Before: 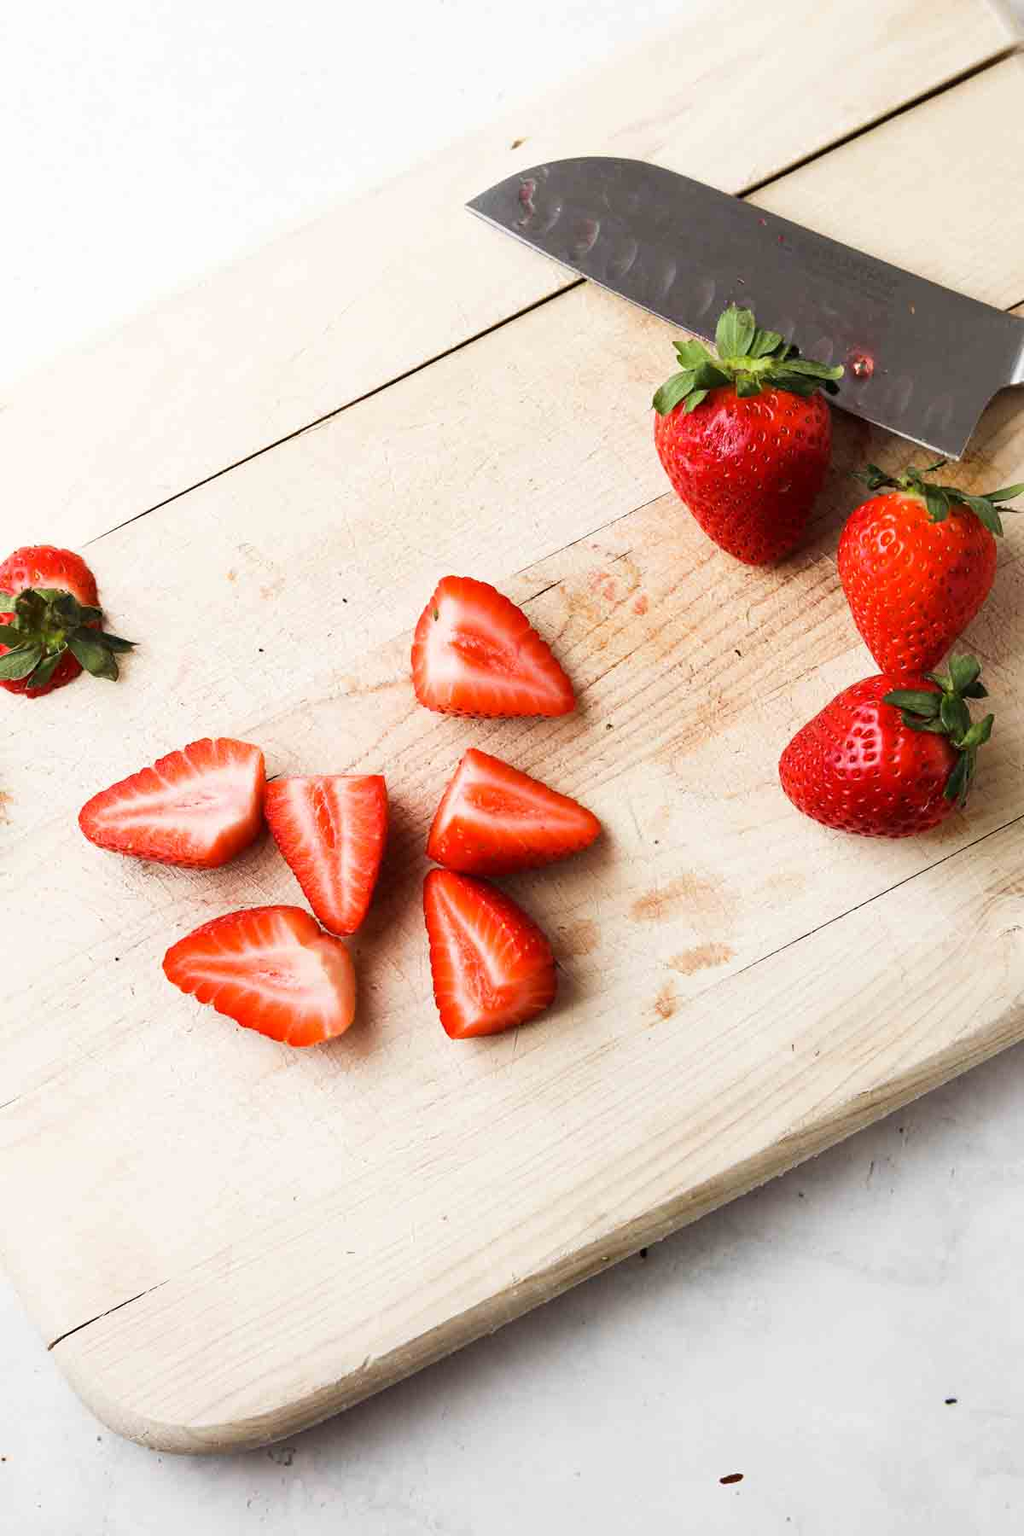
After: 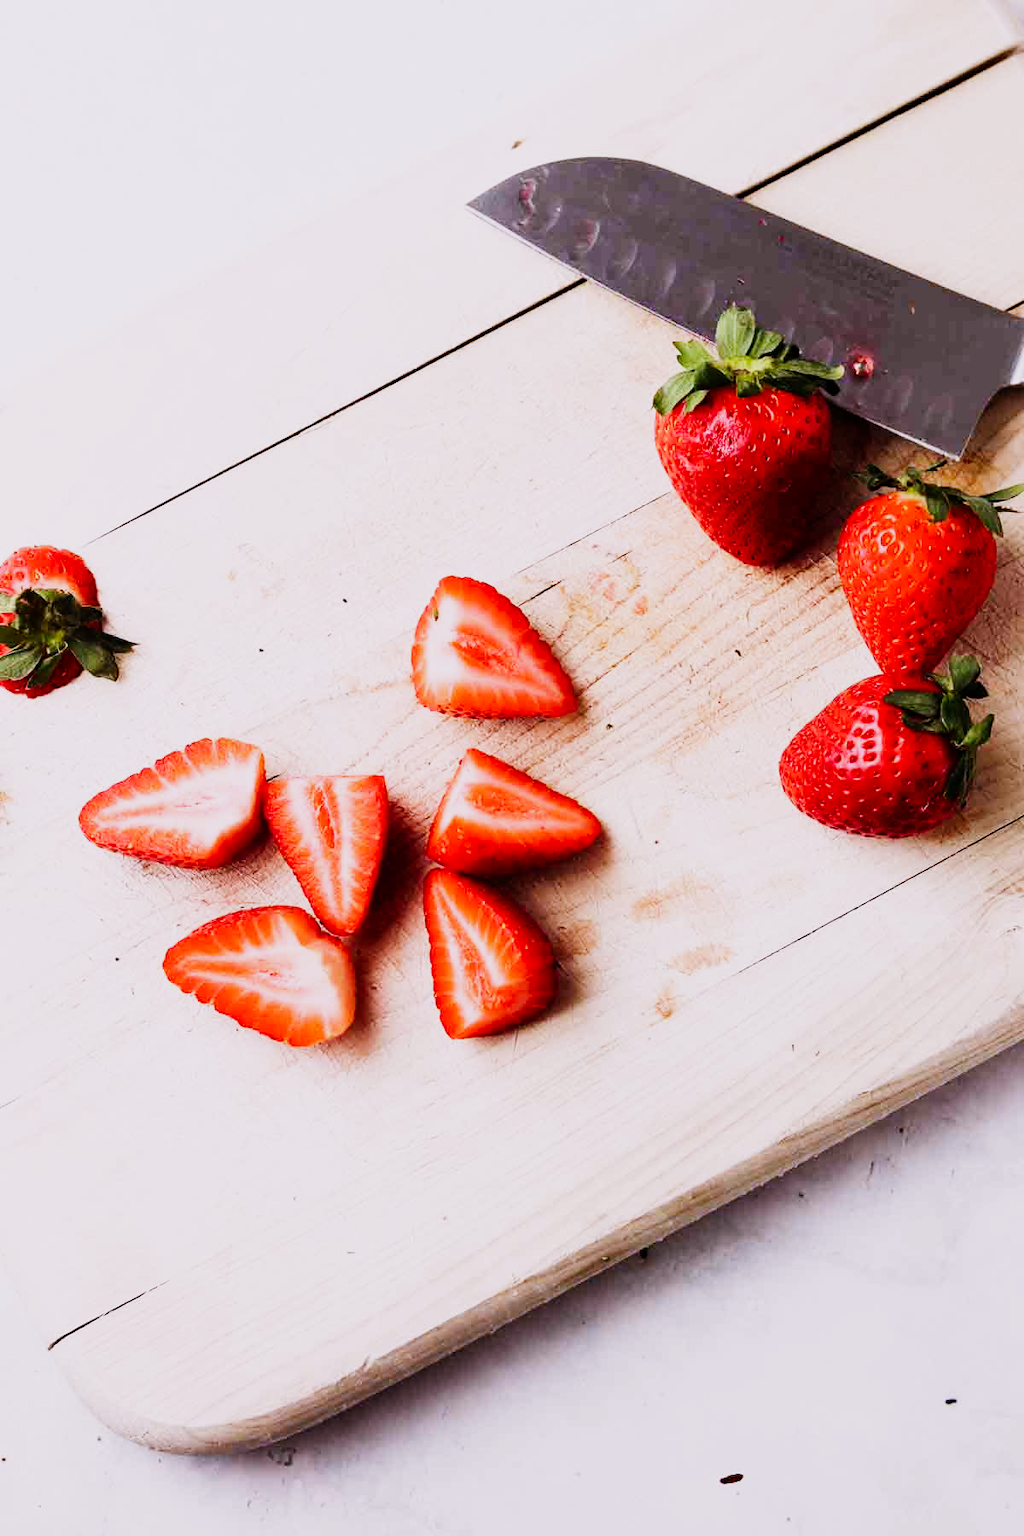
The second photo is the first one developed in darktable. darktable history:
sigmoid: contrast 1.81, skew -0.21, preserve hue 0%, red attenuation 0.1, red rotation 0.035, green attenuation 0.1, green rotation -0.017, blue attenuation 0.15, blue rotation -0.052, base primaries Rec2020
white balance: red 1.066, blue 1.119
